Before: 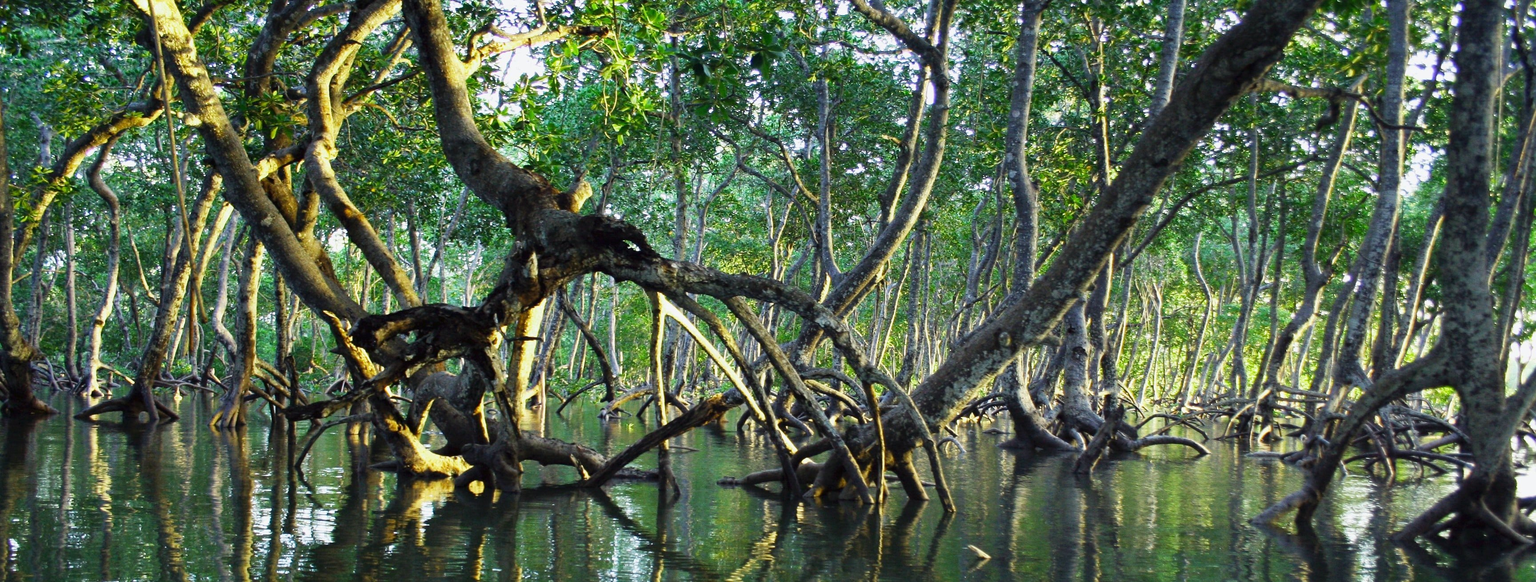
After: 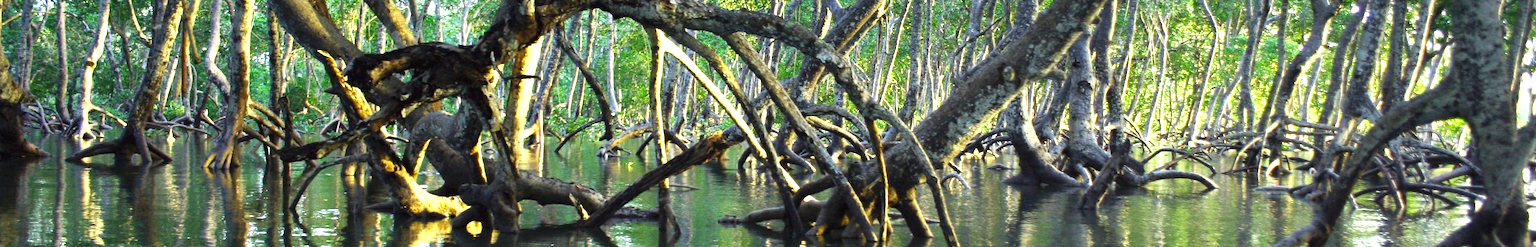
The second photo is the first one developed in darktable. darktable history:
exposure: exposure 0.564 EV, compensate highlight preservation false
crop: top 45.551%, bottom 12.262%
rotate and perspective: rotation -0.45°, automatic cropping original format, crop left 0.008, crop right 0.992, crop top 0.012, crop bottom 0.988
